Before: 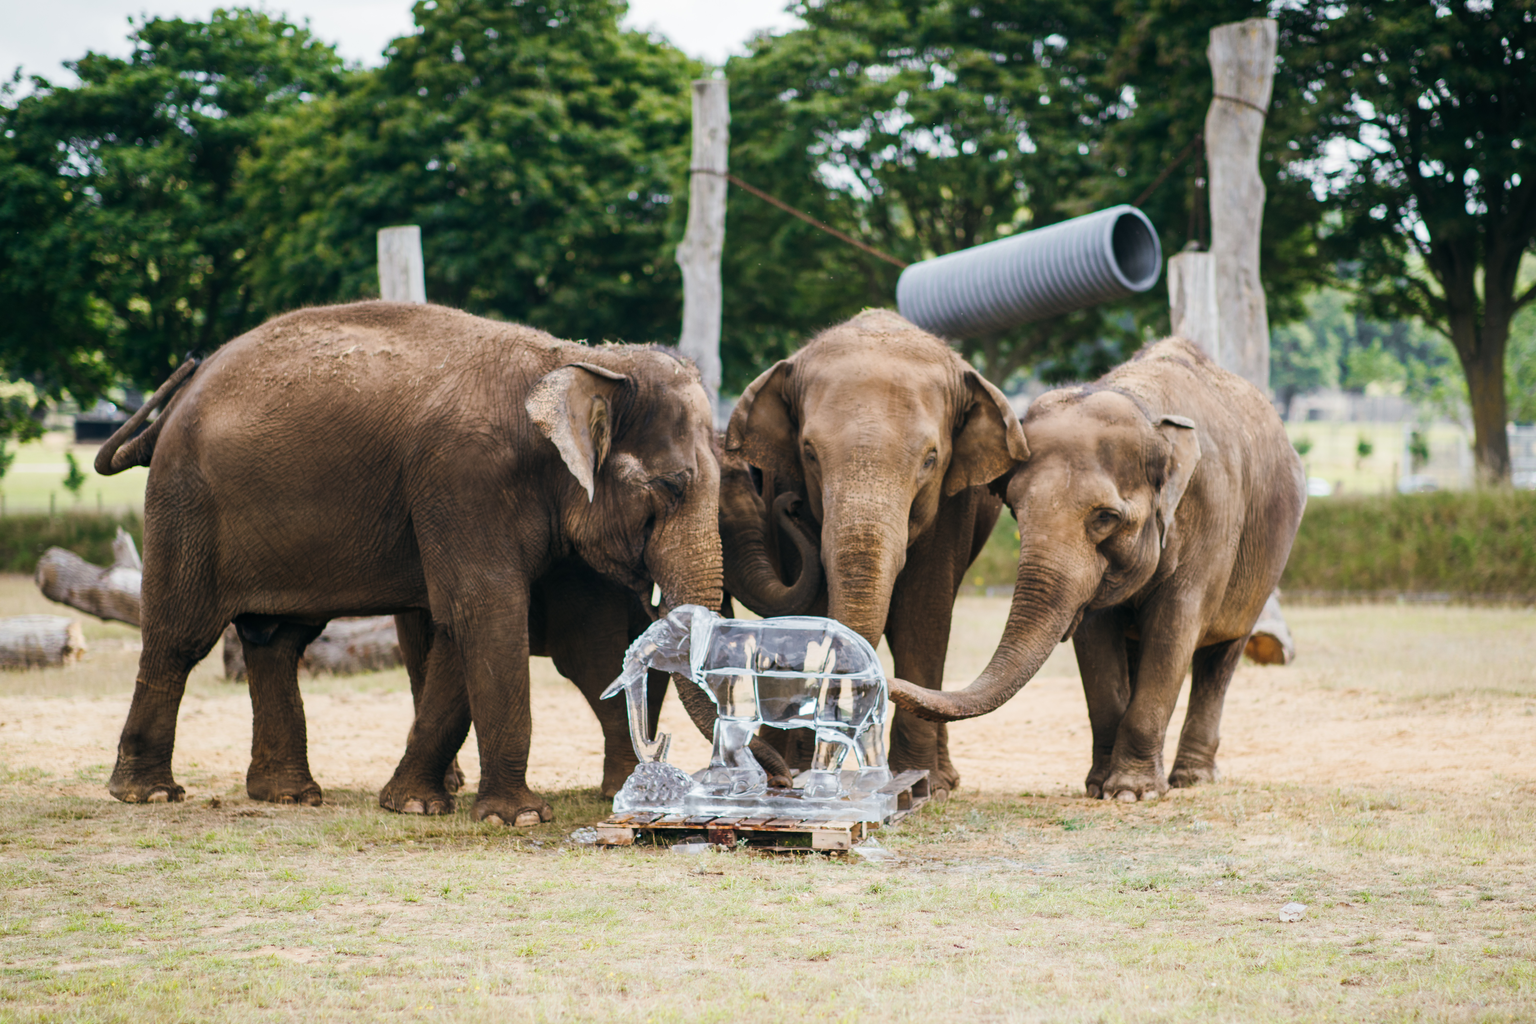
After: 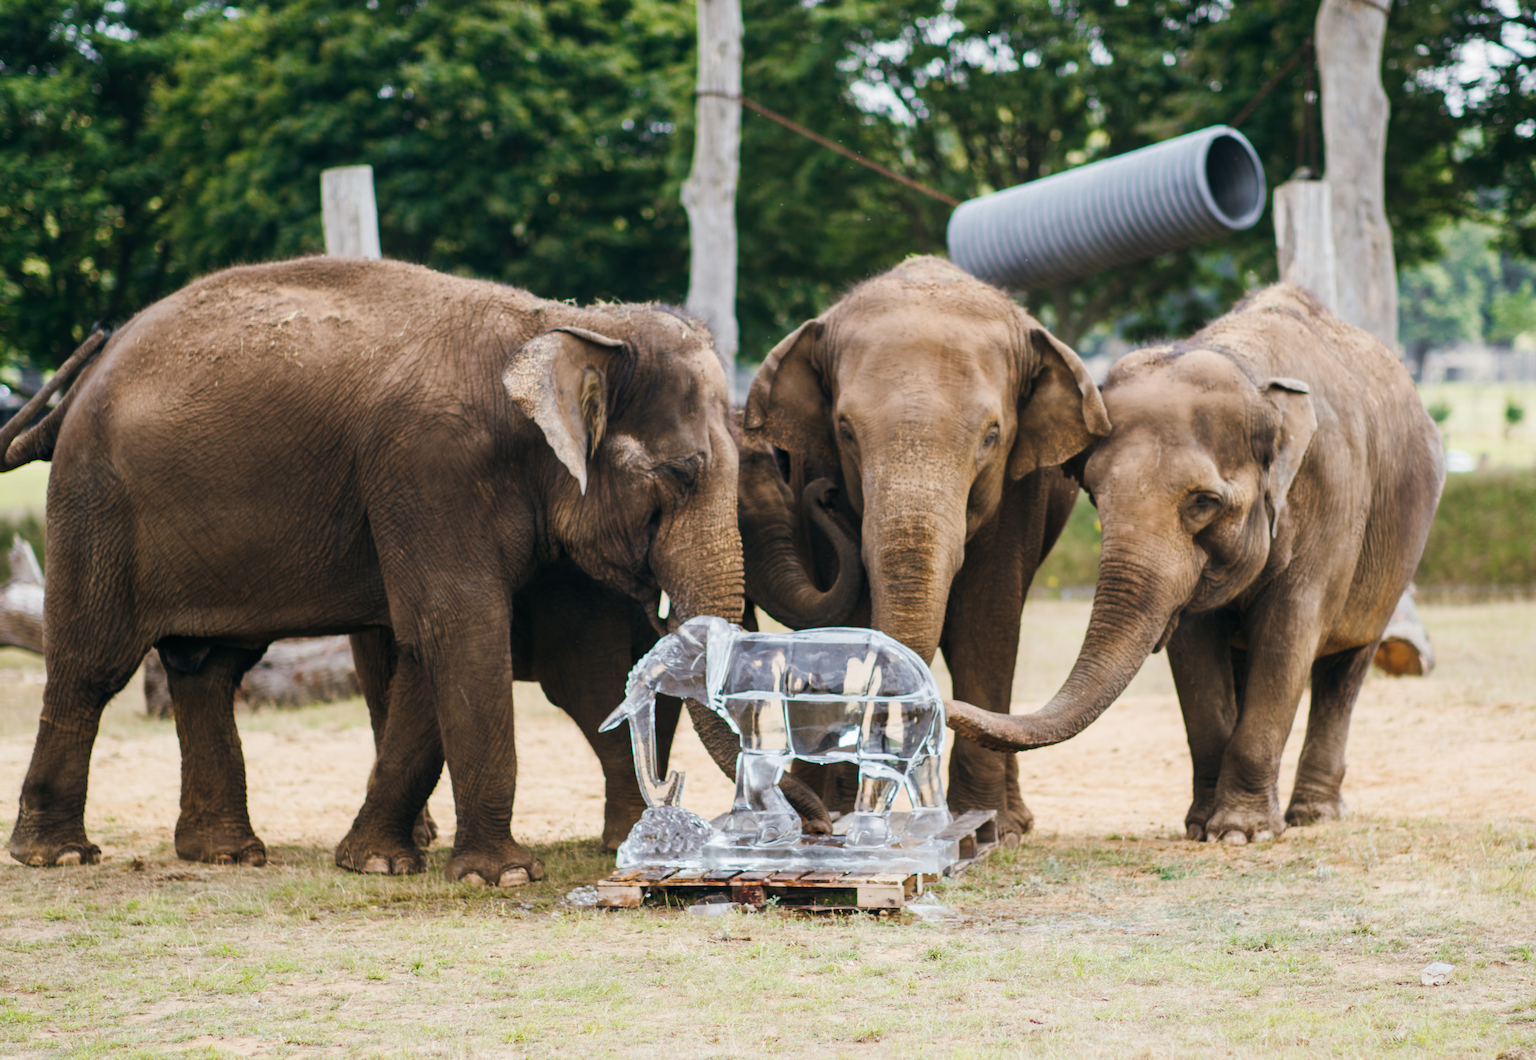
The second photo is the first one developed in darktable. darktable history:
rotate and perspective: rotation -1°, crop left 0.011, crop right 0.989, crop top 0.025, crop bottom 0.975
crop: left 6.446%, top 8.188%, right 9.538%, bottom 3.548%
